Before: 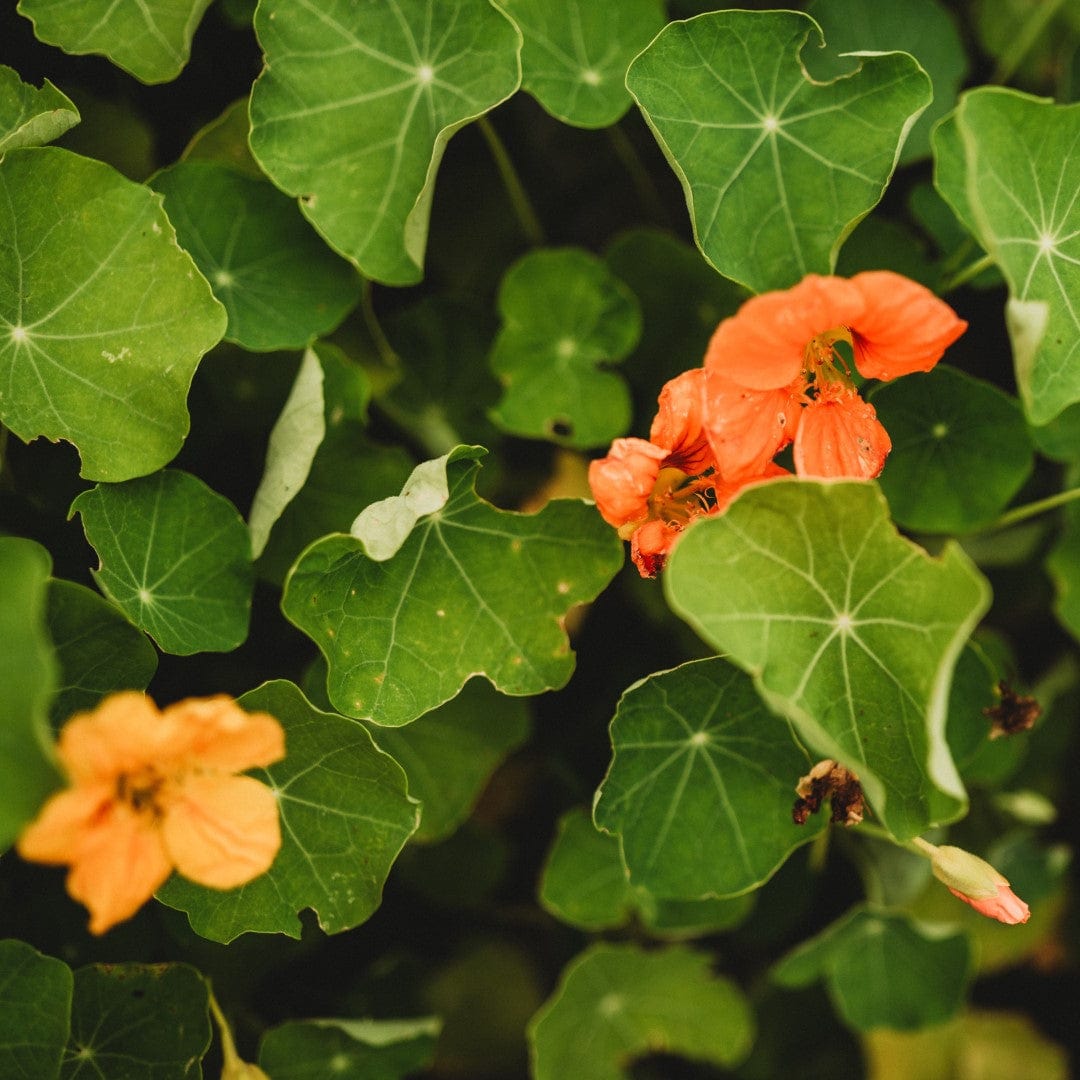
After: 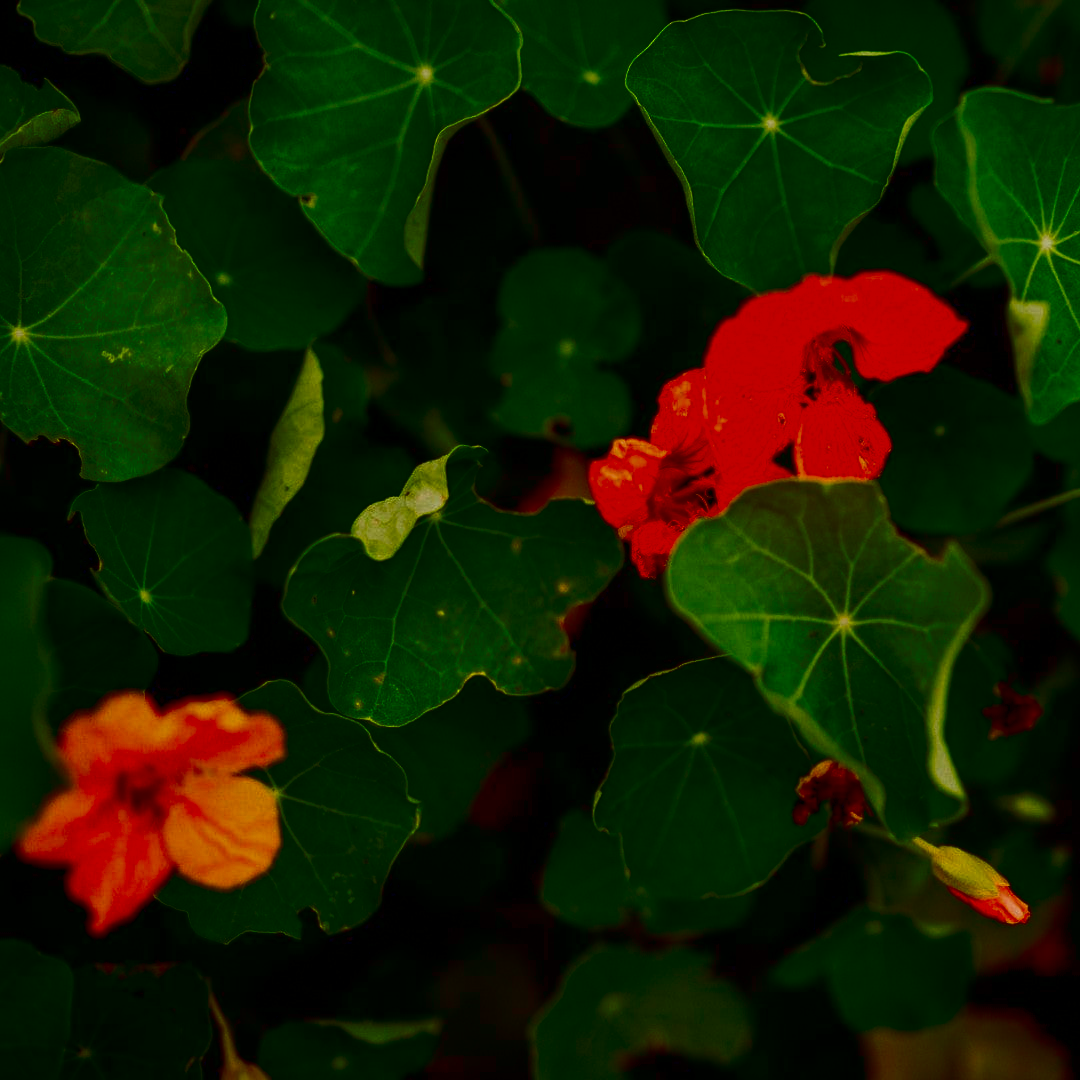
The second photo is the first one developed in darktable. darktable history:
contrast brightness saturation: brightness -0.994, saturation 0.981
